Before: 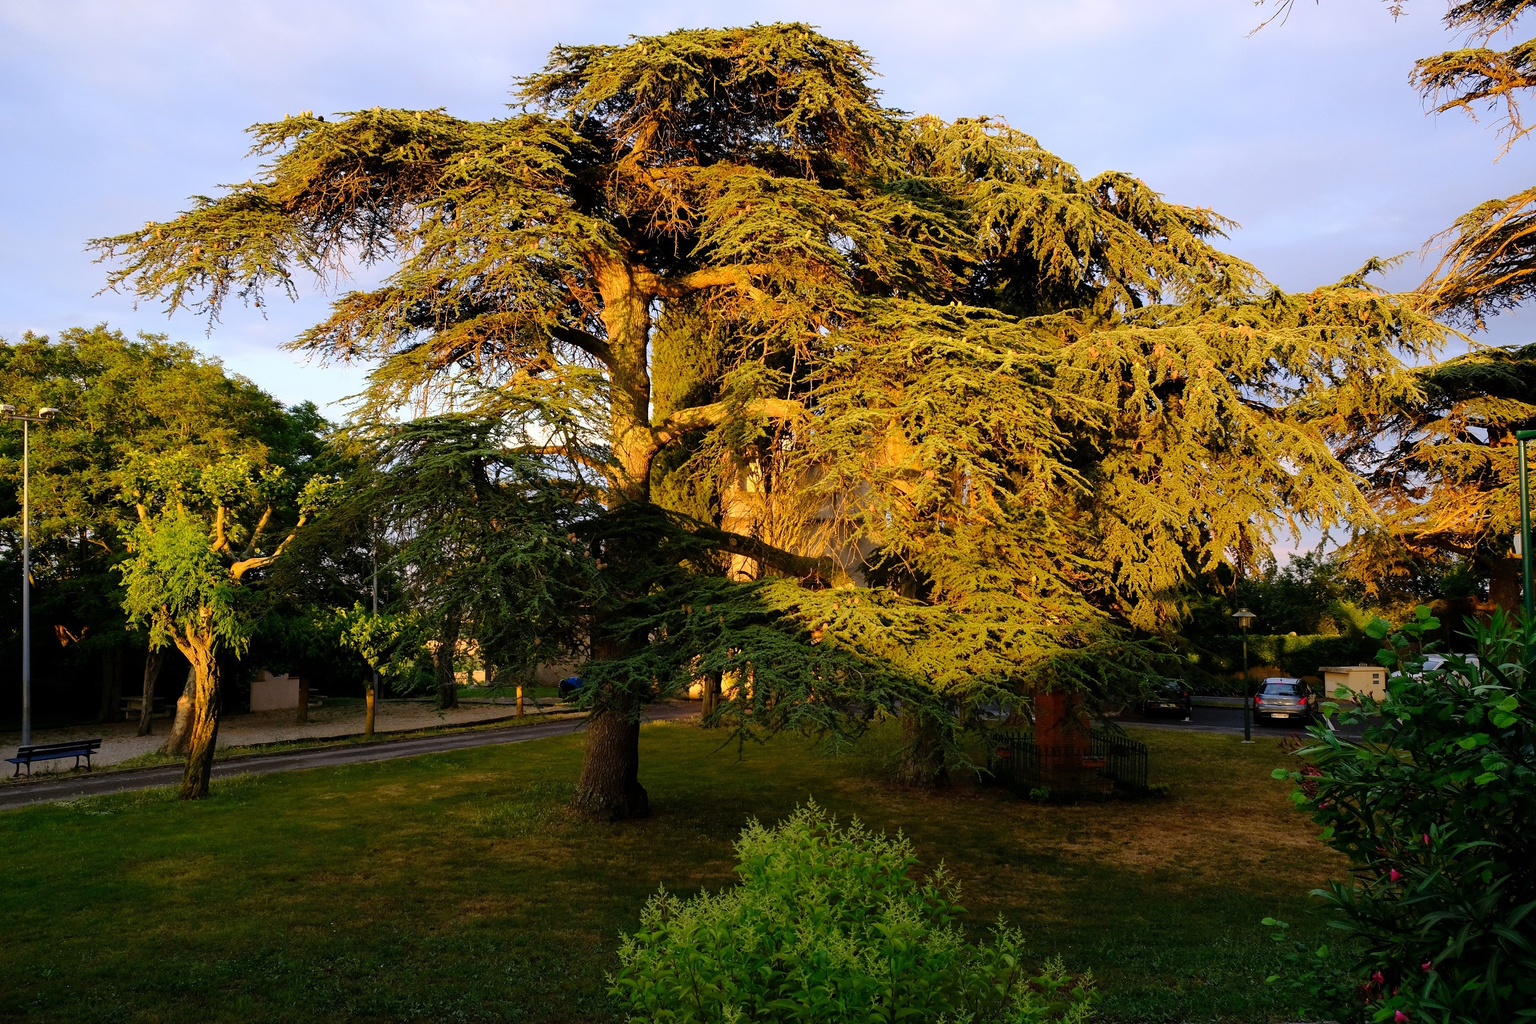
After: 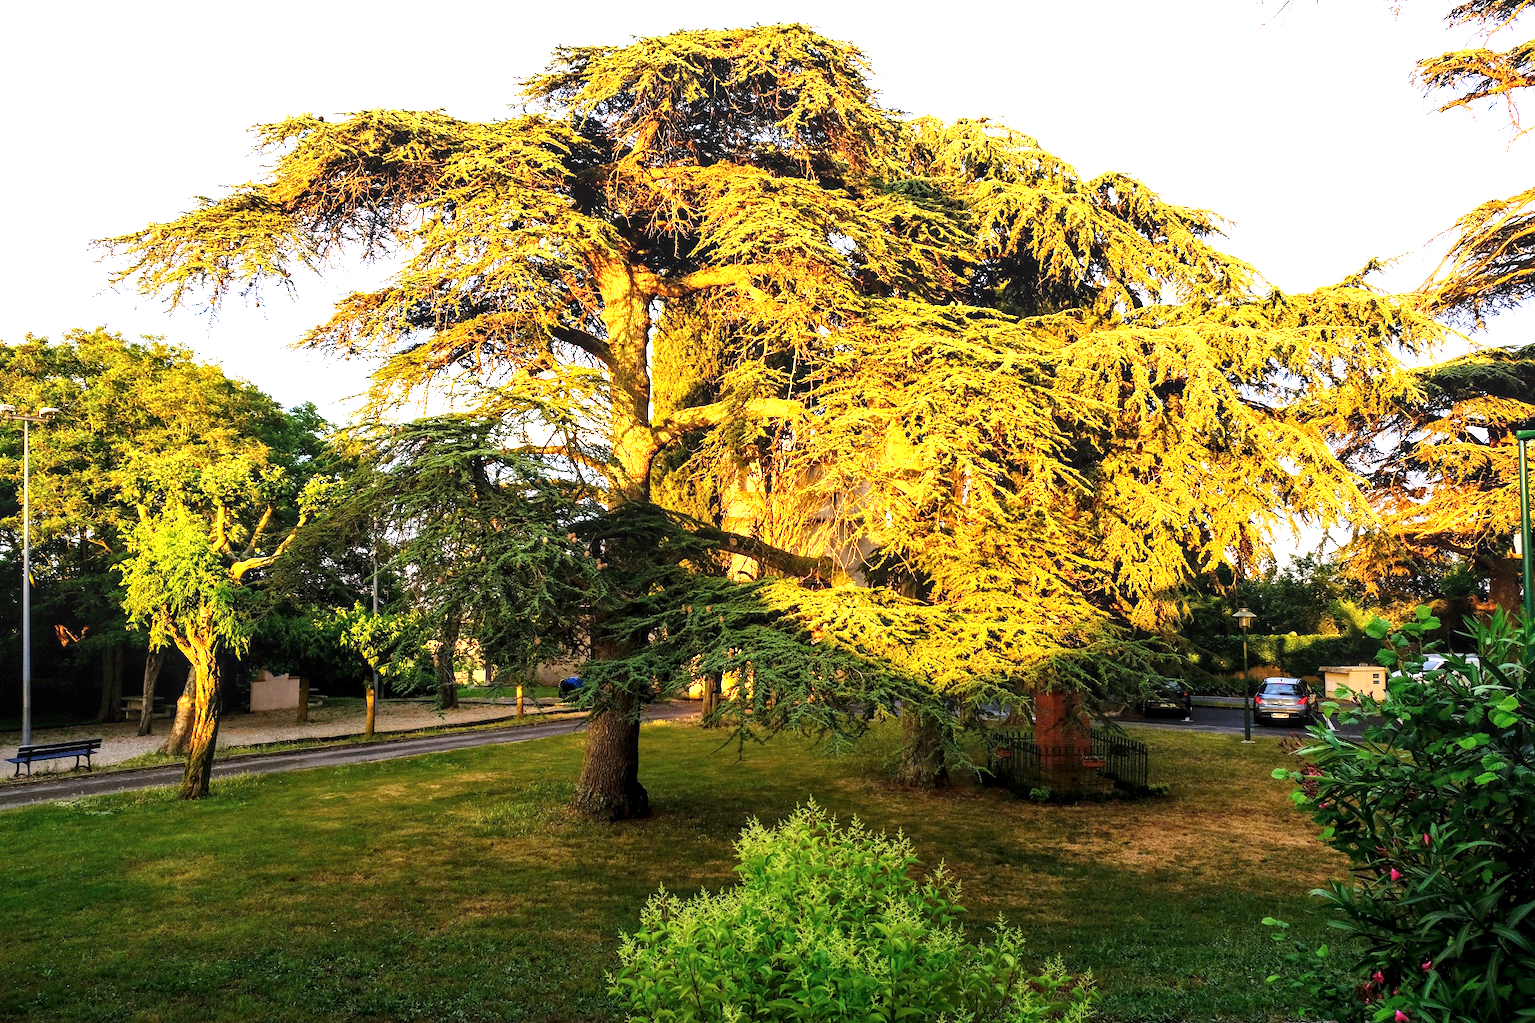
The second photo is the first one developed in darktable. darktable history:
local contrast: detail 130%
exposure: black level correction 0, exposure 1.445 EV, compensate highlight preservation false
